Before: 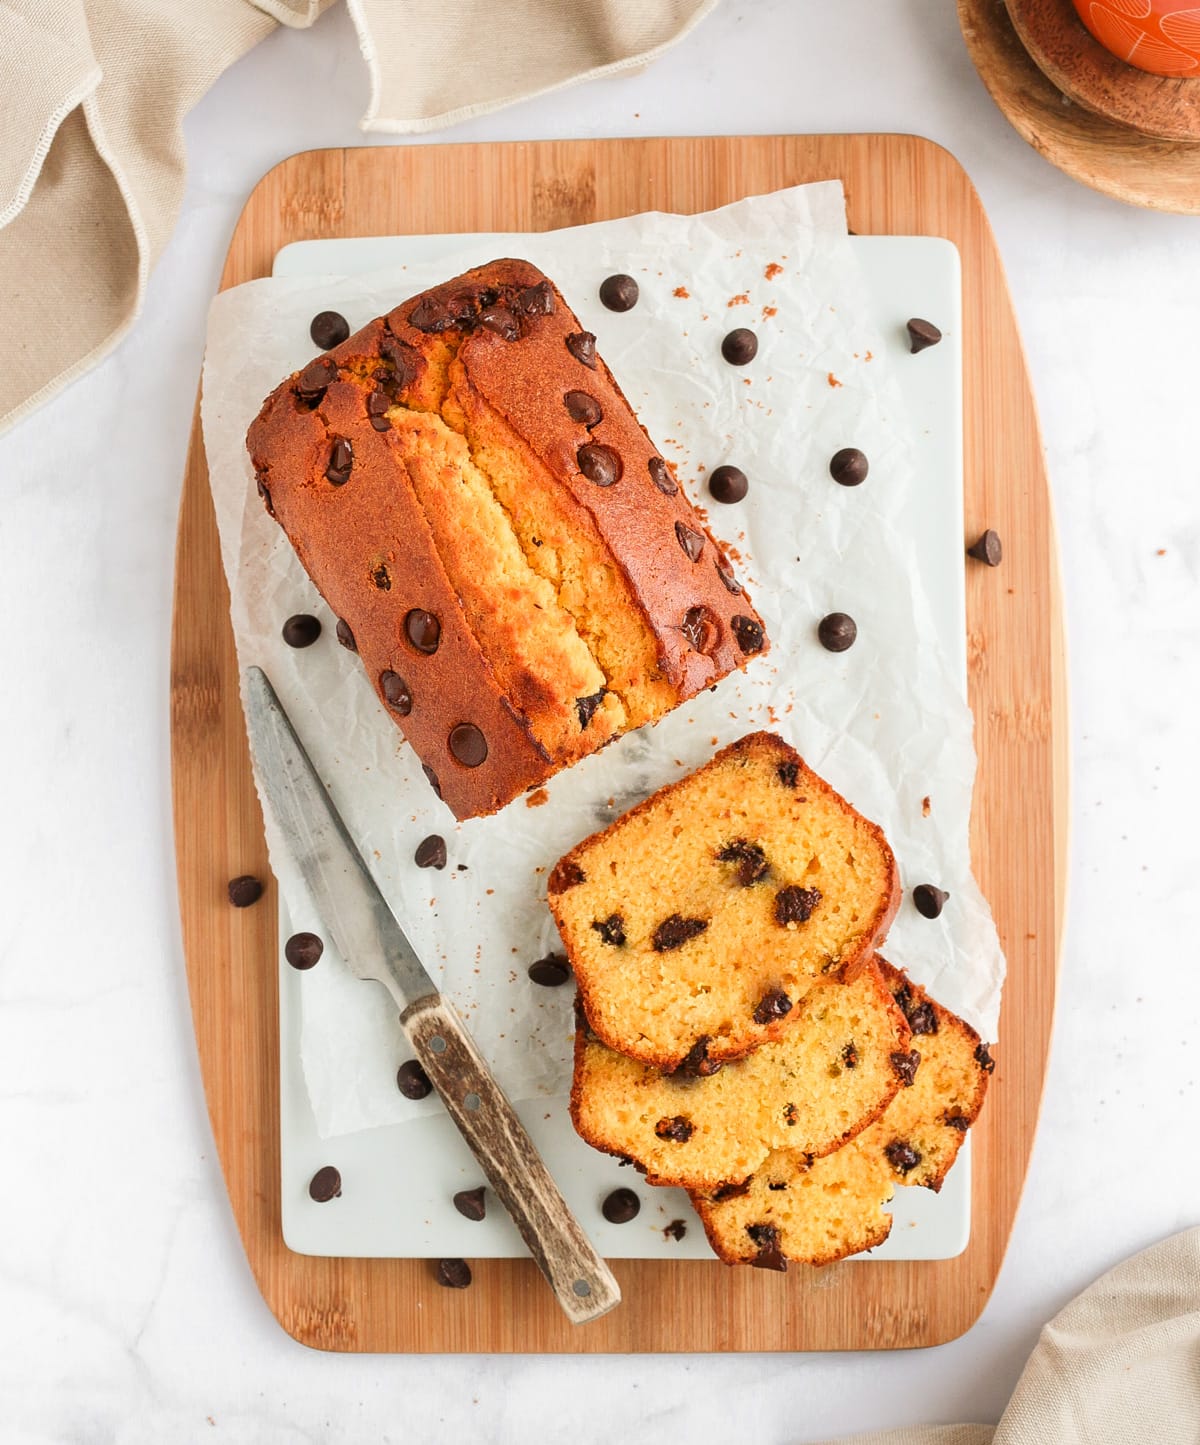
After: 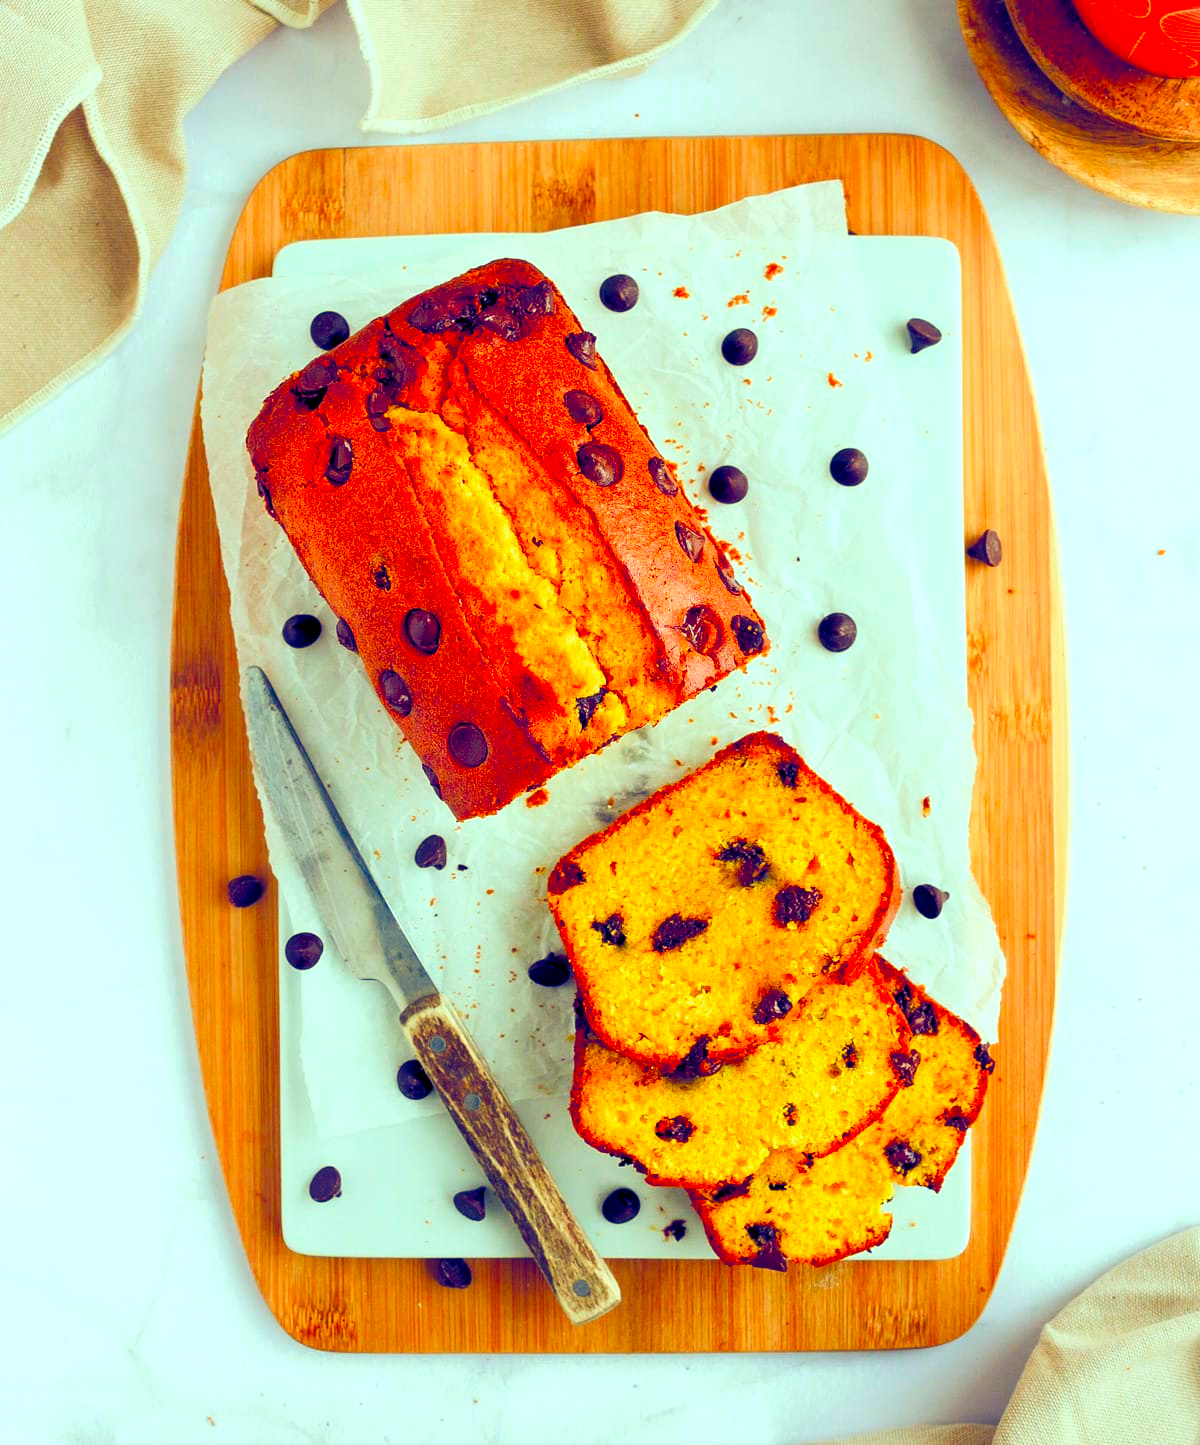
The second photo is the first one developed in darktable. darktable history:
color balance rgb: shadows lift › luminance -41.13%, shadows lift › chroma 14.13%, shadows lift › hue 260°, power › luminance -3.76%, power › chroma 0.56%, power › hue 40.37°, highlights gain › luminance 16.81%, highlights gain › chroma 2.94%, highlights gain › hue 260°, global offset › luminance -0.29%, global offset › chroma 0.31%, global offset › hue 260°, perceptual saturation grading › global saturation 20%, perceptual saturation grading › highlights -13.92%, perceptual saturation grading › shadows 50%
color correction: highlights a* -10.77, highlights b* 9.8, saturation 1.72
